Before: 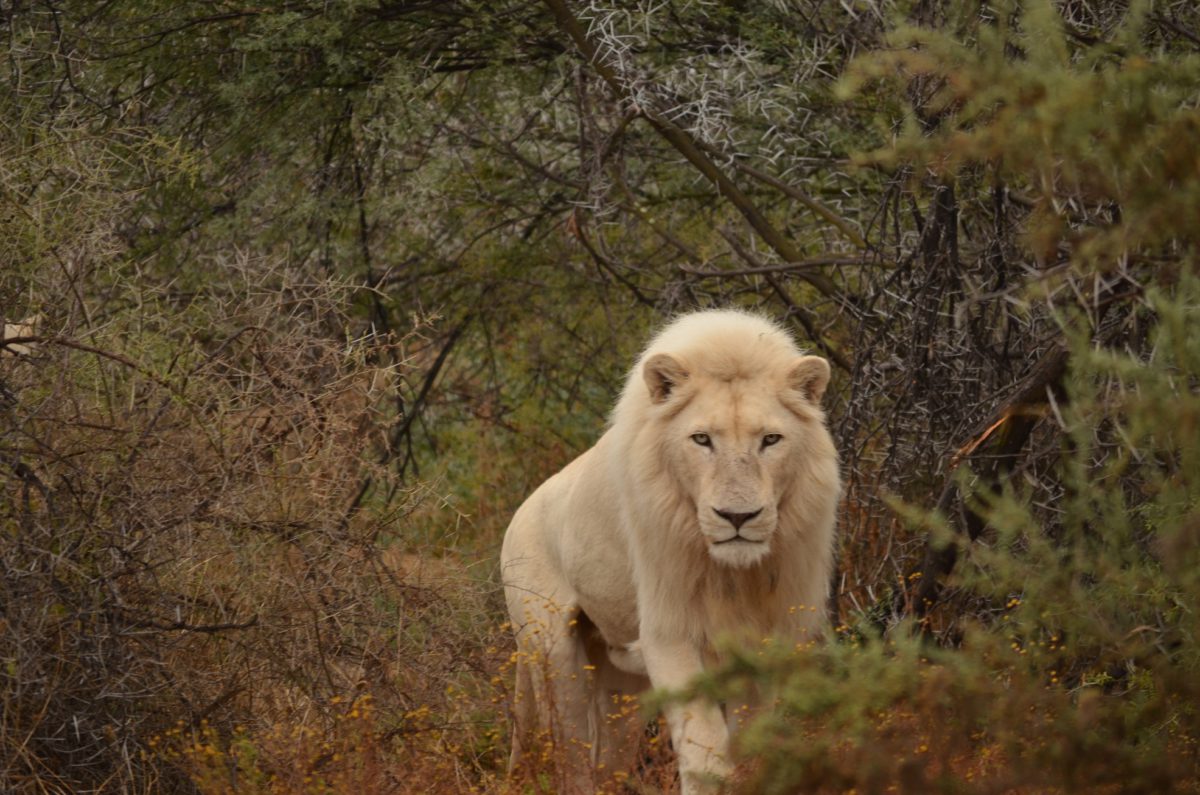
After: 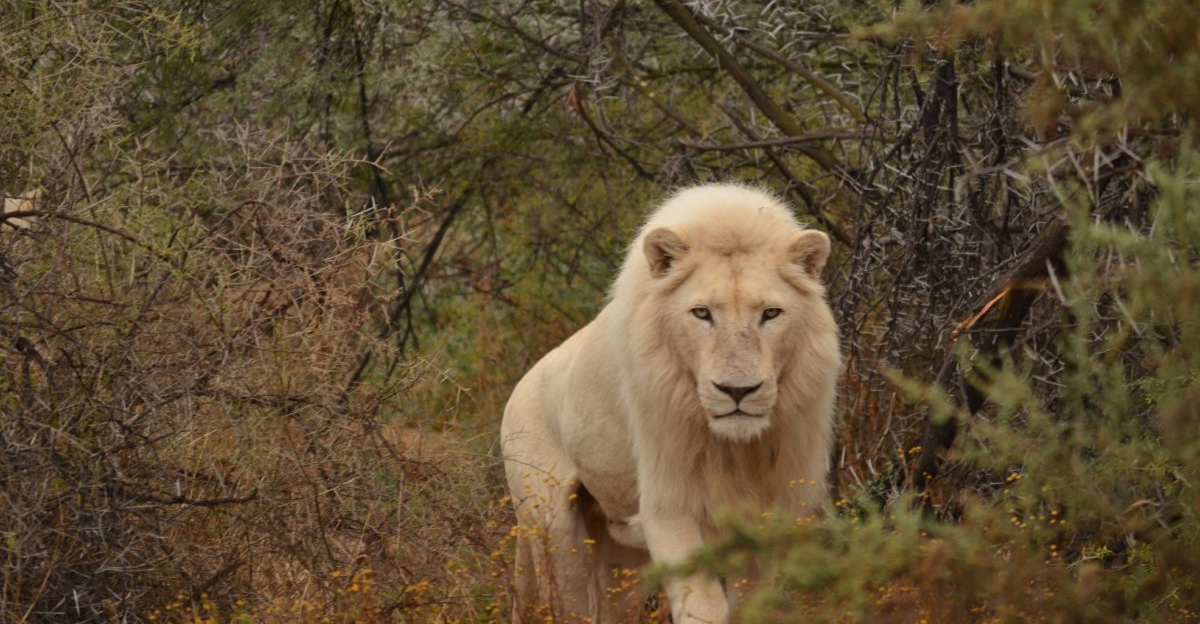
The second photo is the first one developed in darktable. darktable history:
shadows and highlights: shadows 33.42, highlights -46.9, compress 49.87%, soften with gaussian
crop and rotate: top 15.91%, bottom 5.525%
